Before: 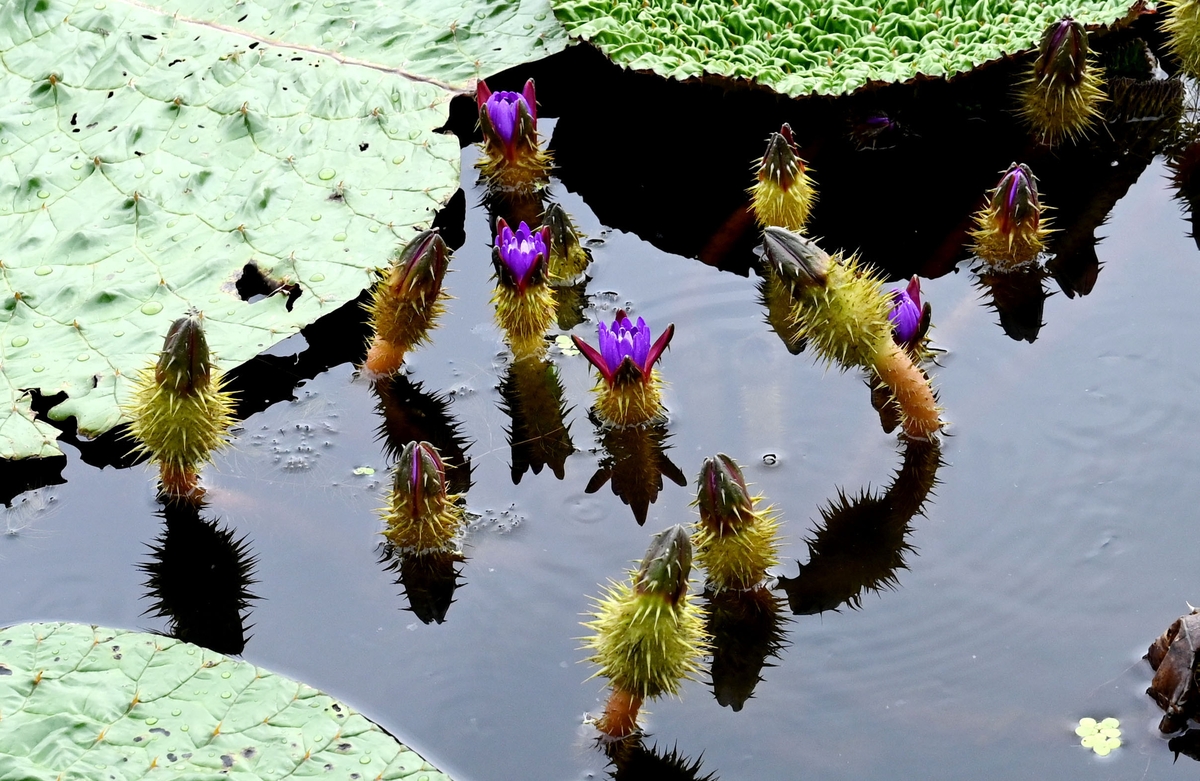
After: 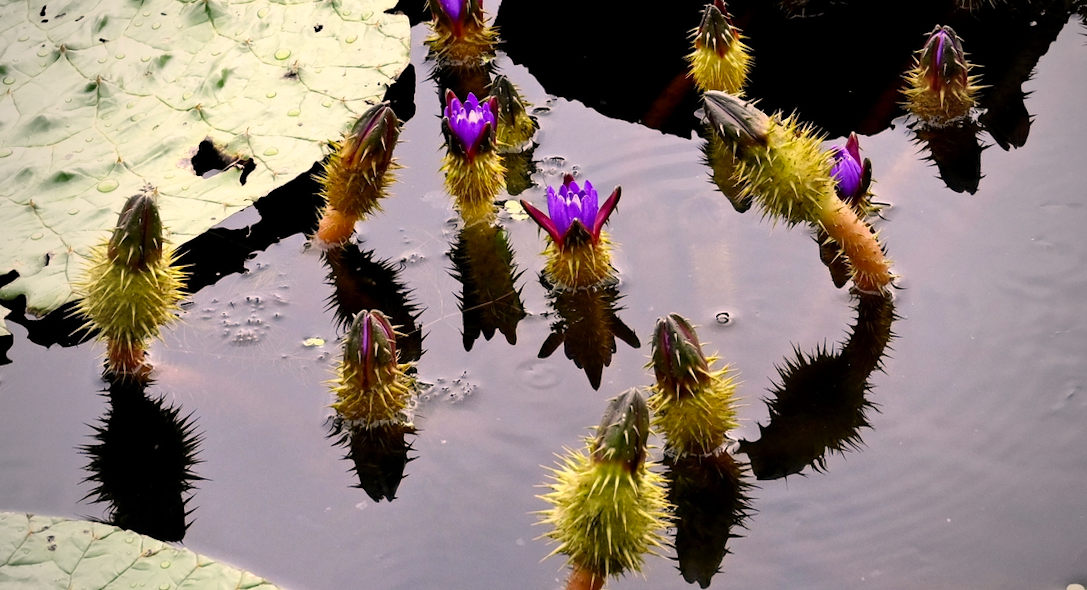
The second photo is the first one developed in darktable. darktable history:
vignetting: fall-off start 71.74%
color correction: highlights a* 11.96, highlights b* 11.58
rotate and perspective: rotation -1.68°, lens shift (vertical) -0.146, crop left 0.049, crop right 0.912, crop top 0.032, crop bottom 0.96
tone equalizer: on, module defaults
crop and rotate: left 1.814%, top 12.818%, right 0.25%, bottom 9.225%
